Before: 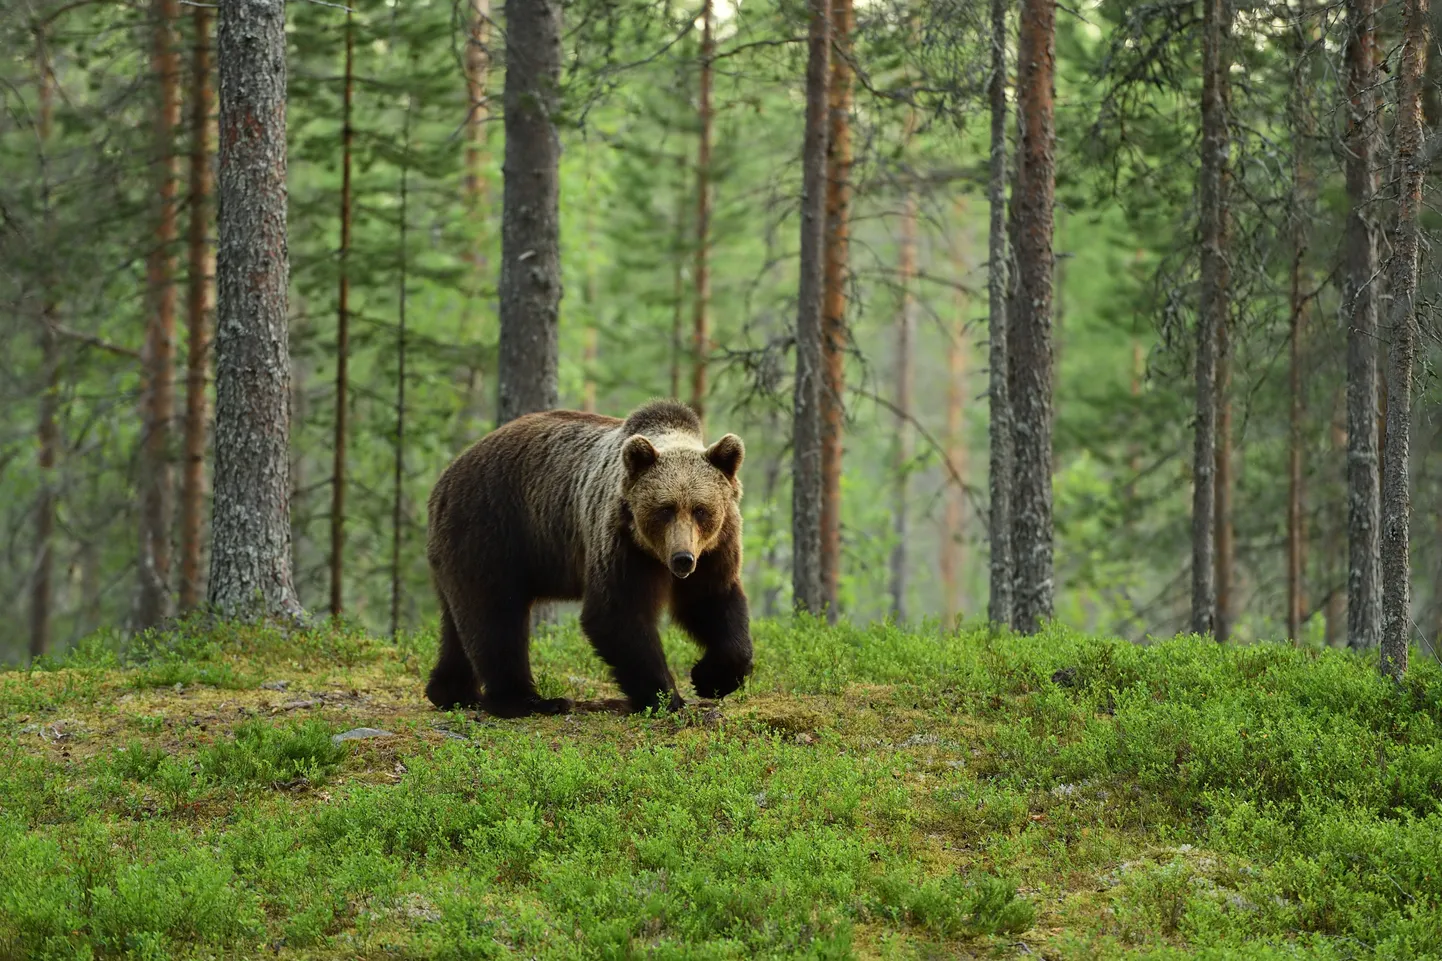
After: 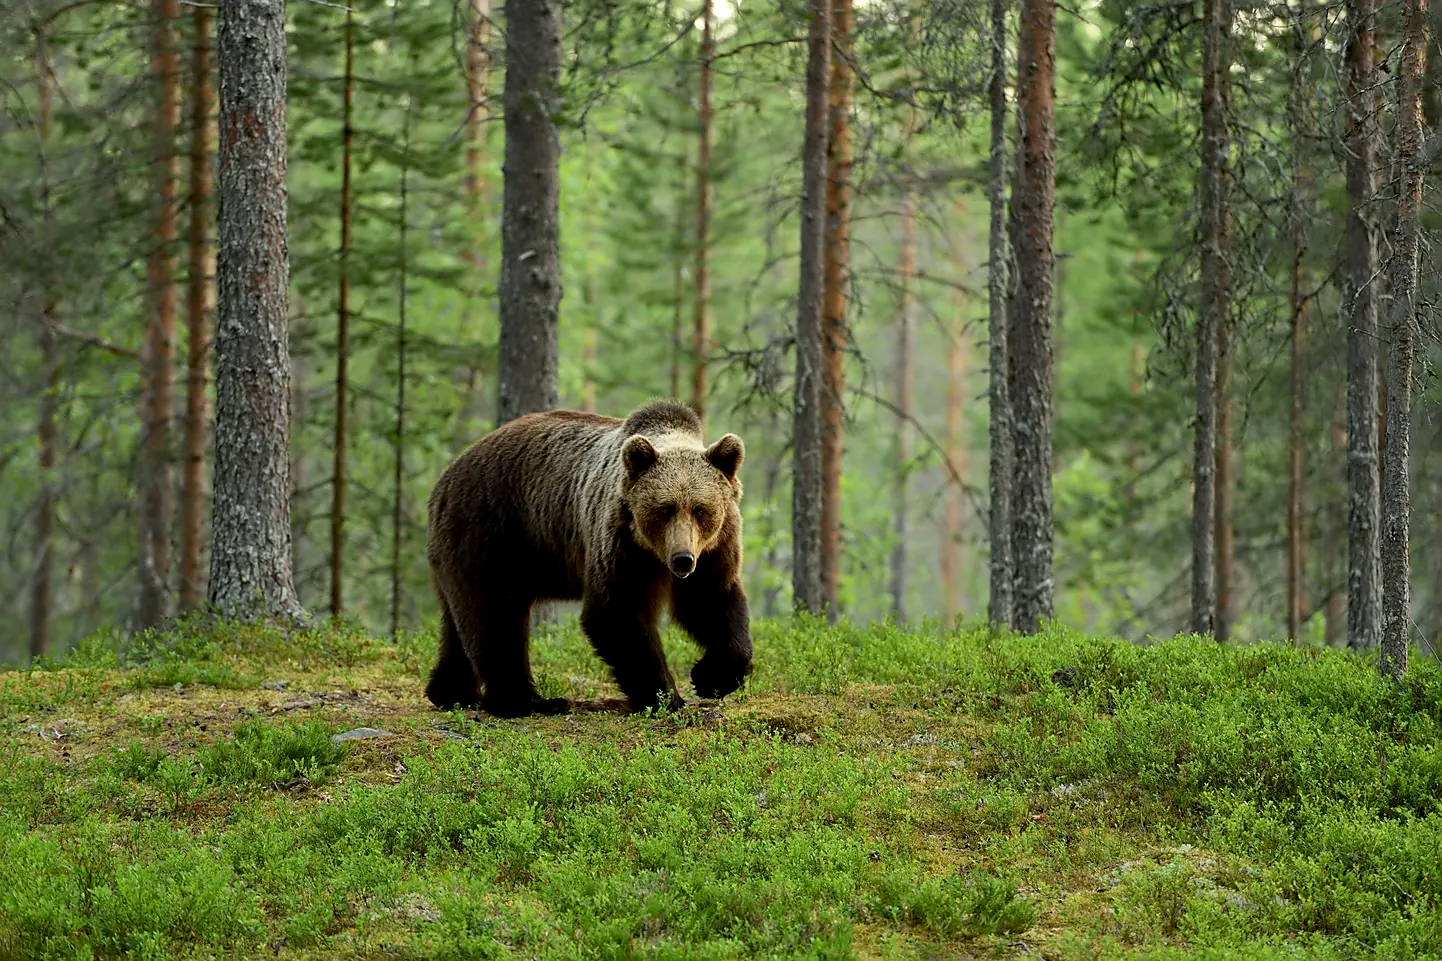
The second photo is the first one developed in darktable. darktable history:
sharpen: radius 1.458, amount 0.398, threshold 1.271
exposure: black level correction 0.007, compensate highlight preservation false
